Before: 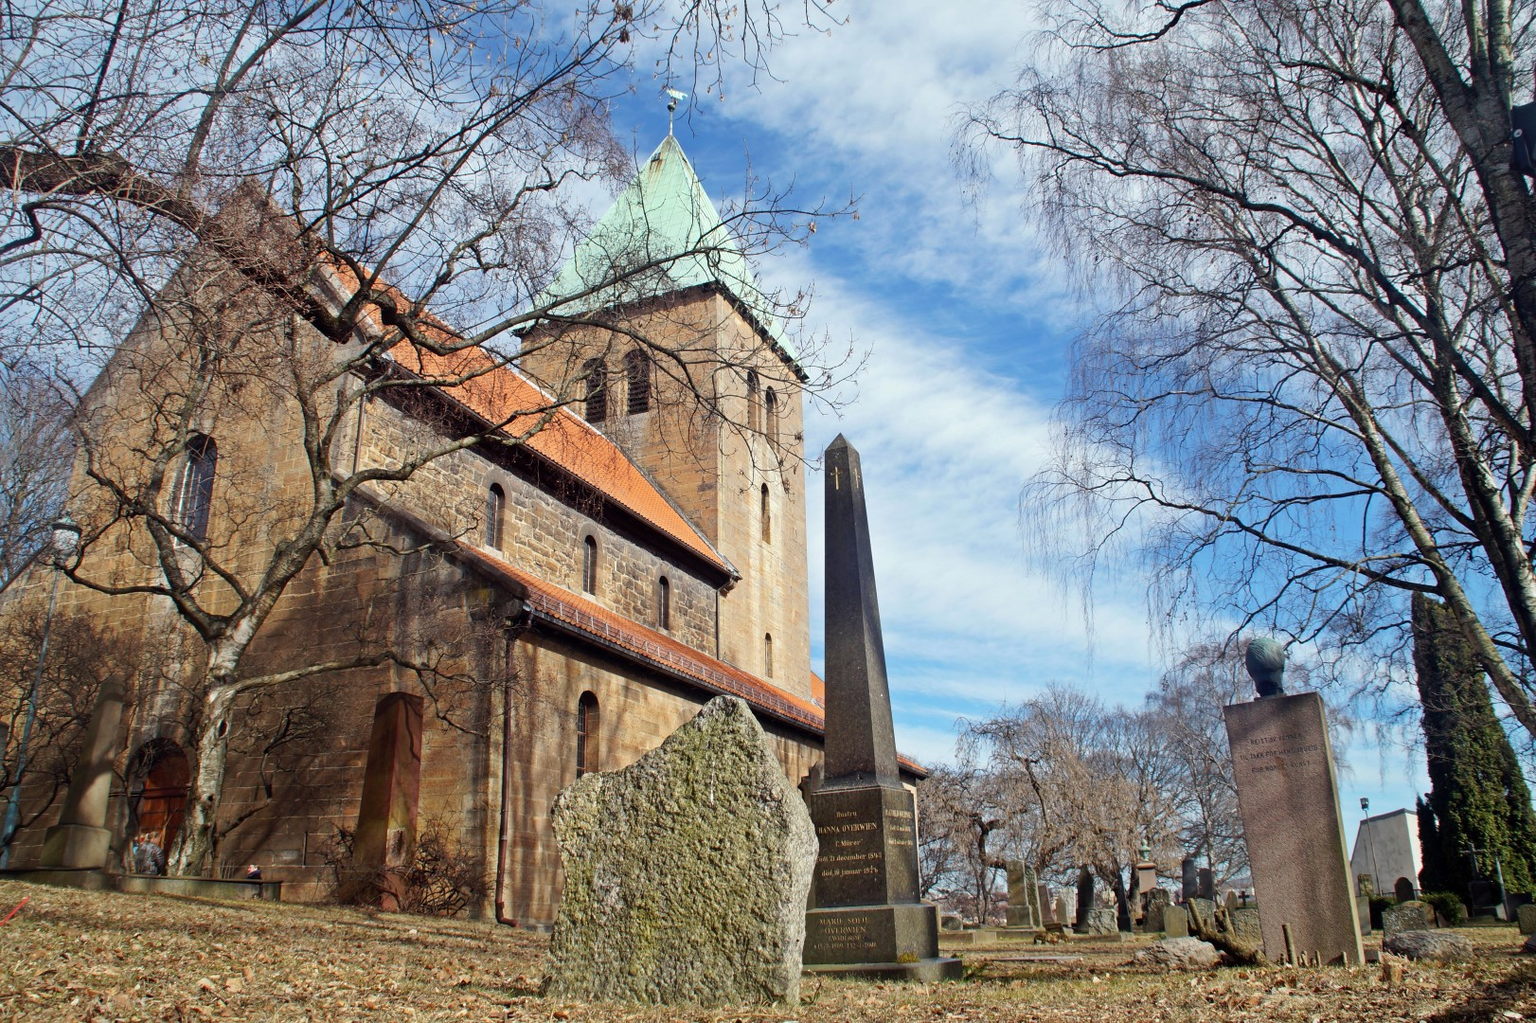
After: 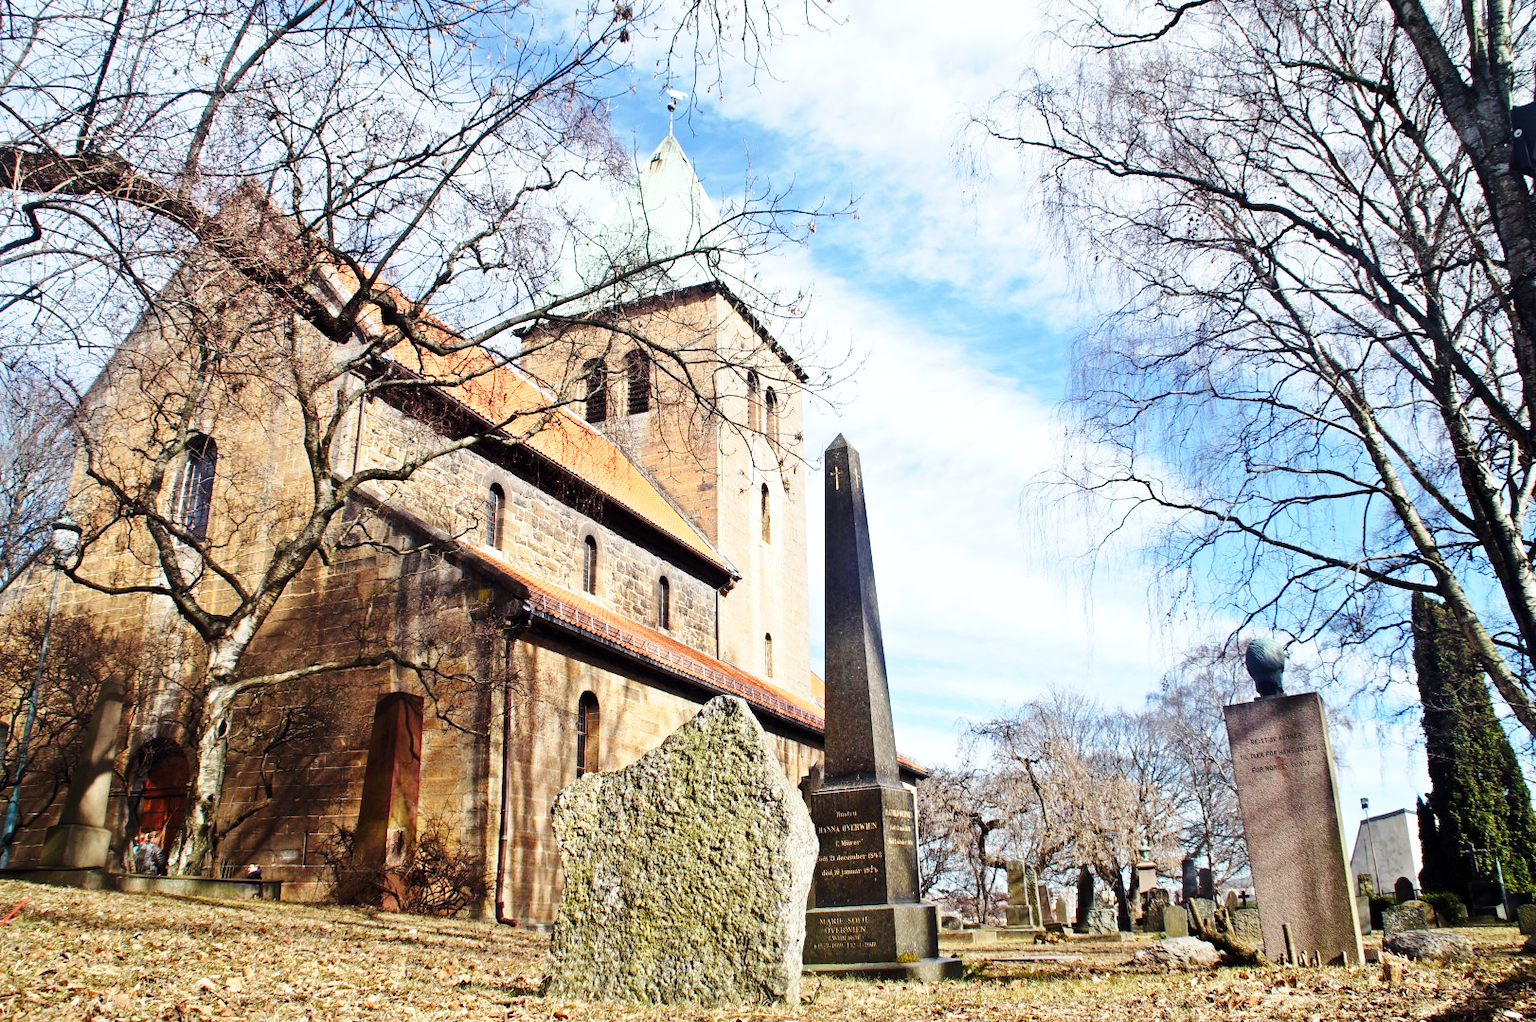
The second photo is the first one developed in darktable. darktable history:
base curve: curves: ch0 [(0, 0) (0.028, 0.03) (0.121, 0.232) (0.46, 0.748) (0.859, 0.968) (1, 1)], preserve colors none
tone equalizer: -8 EV -0.448 EV, -7 EV -0.358 EV, -6 EV -0.347 EV, -5 EV -0.205 EV, -3 EV 0.2 EV, -2 EV 0.334 EV, -1 EV 0.392 EV, +0 EV 0.446 EV, edges refinement/feathering 500, mask exposure compensation -1.57 EV, preserve details no
